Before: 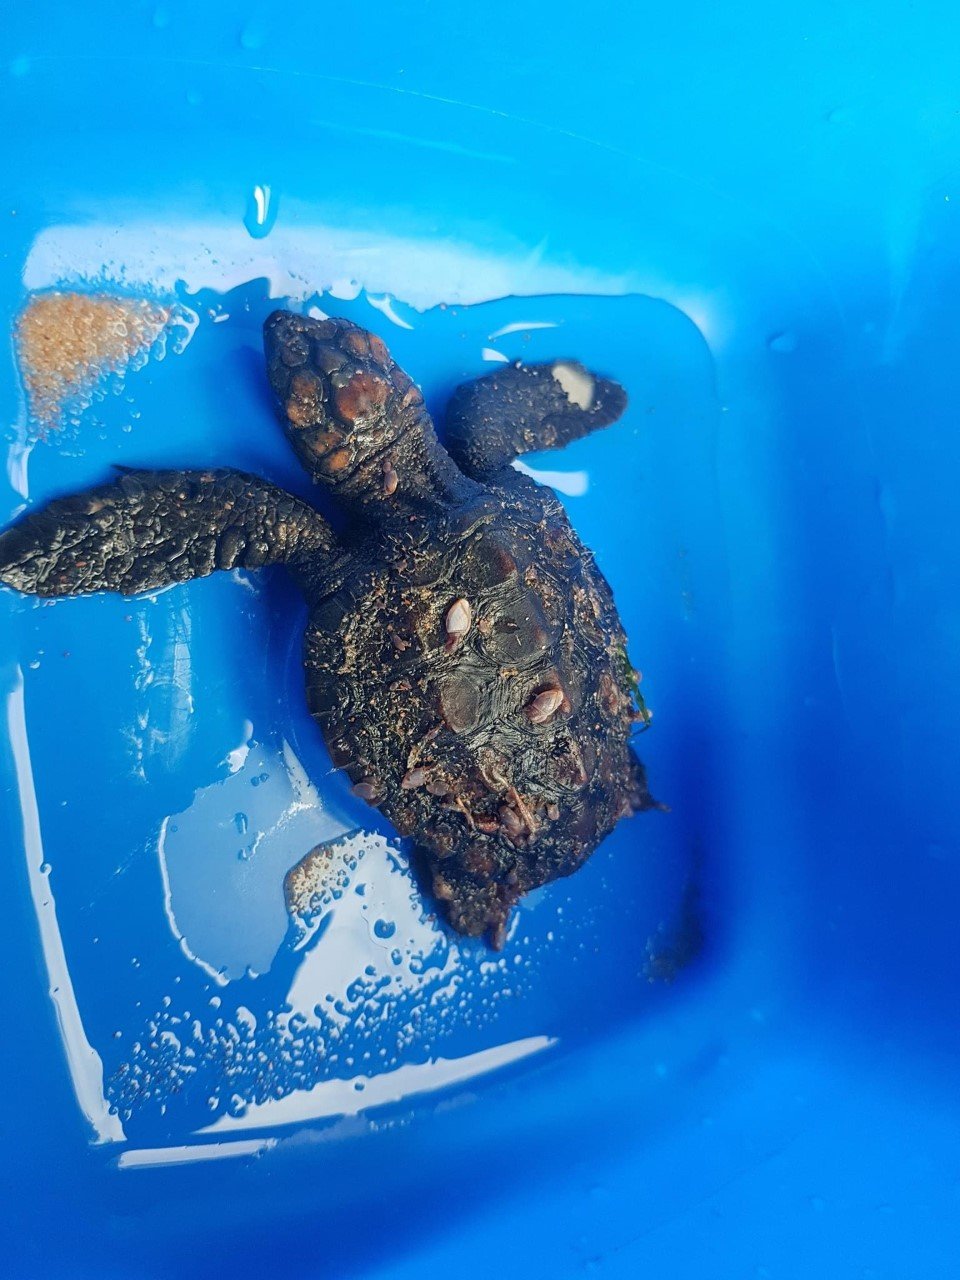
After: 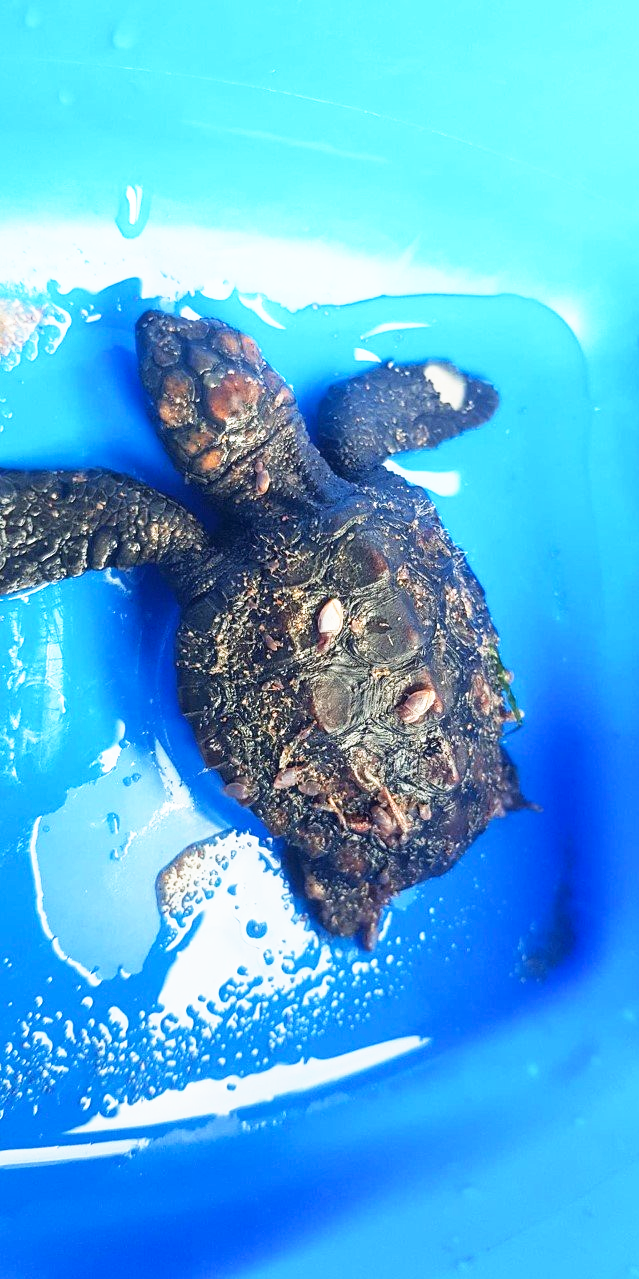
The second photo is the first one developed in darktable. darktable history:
base curve: curves: ch0 [(0, 0) (0.495, 0.917) (1, 1)], preserve colors none
crop and rotate: left 13.342%, right 19.991%
